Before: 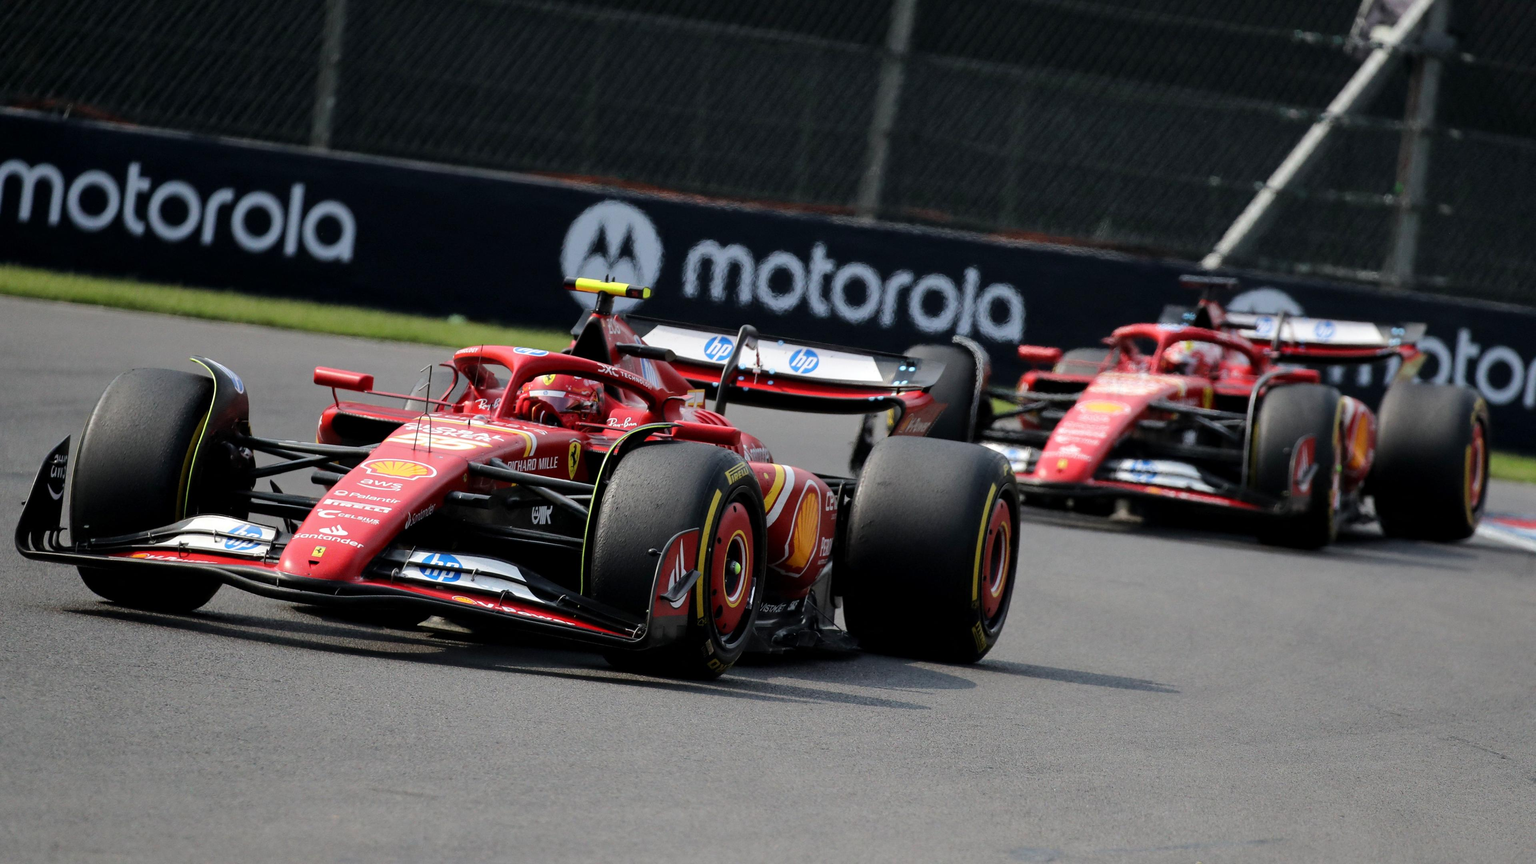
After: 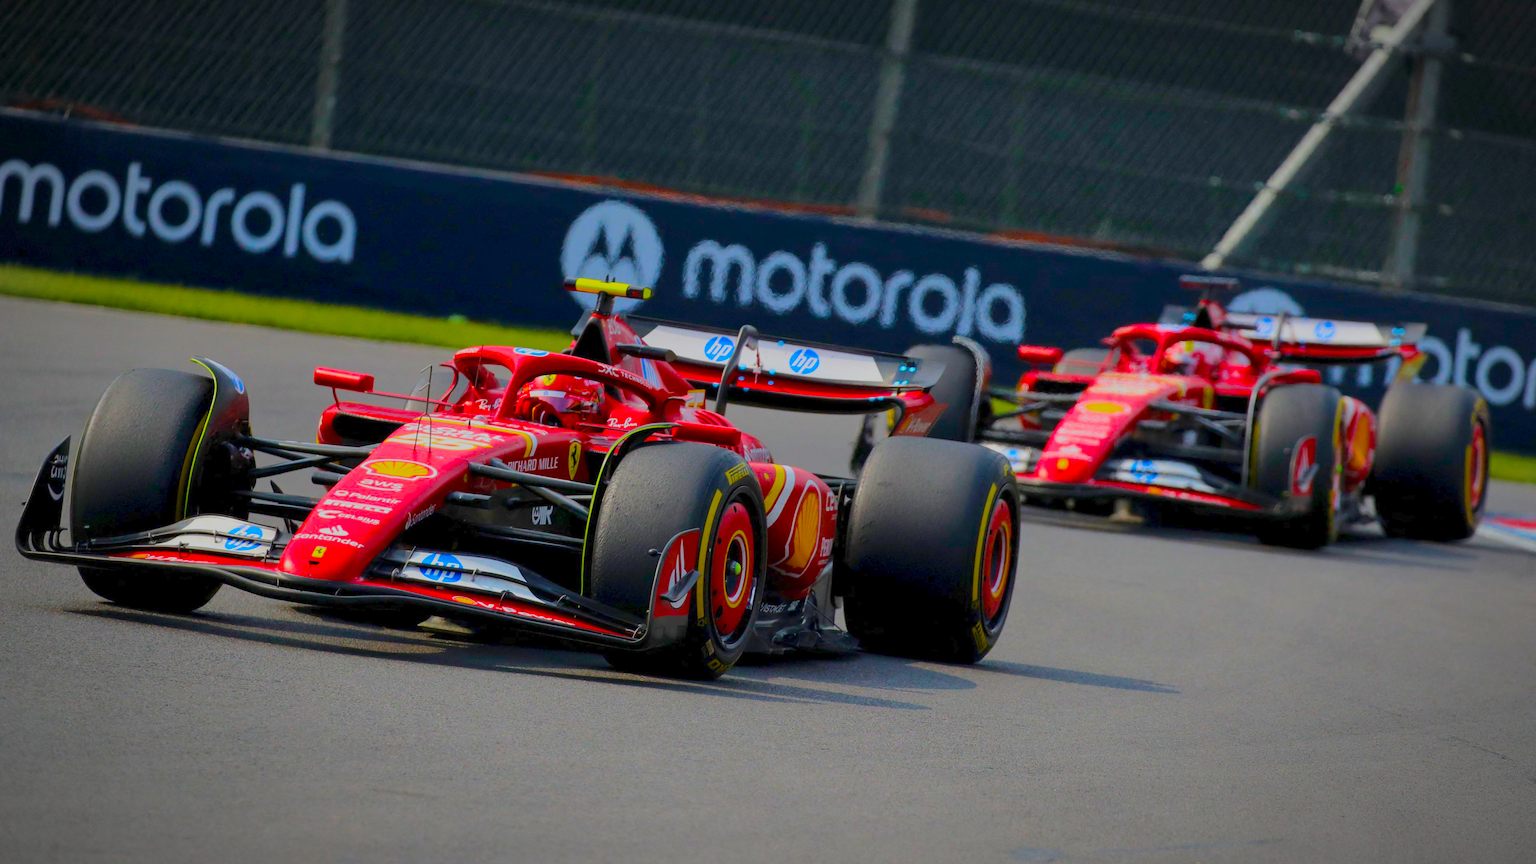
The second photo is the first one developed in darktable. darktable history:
color balance rgb: linear chroma grading › shadows 17.827%, linear chroma grading › highlights 61.467%, linear chroma grading › global chroma 49.747%, perceptual saturation grading › global saturation 19.455%, contrast -29.877%
vignetting: fall-off radius 59.89%, automatic ratio true
